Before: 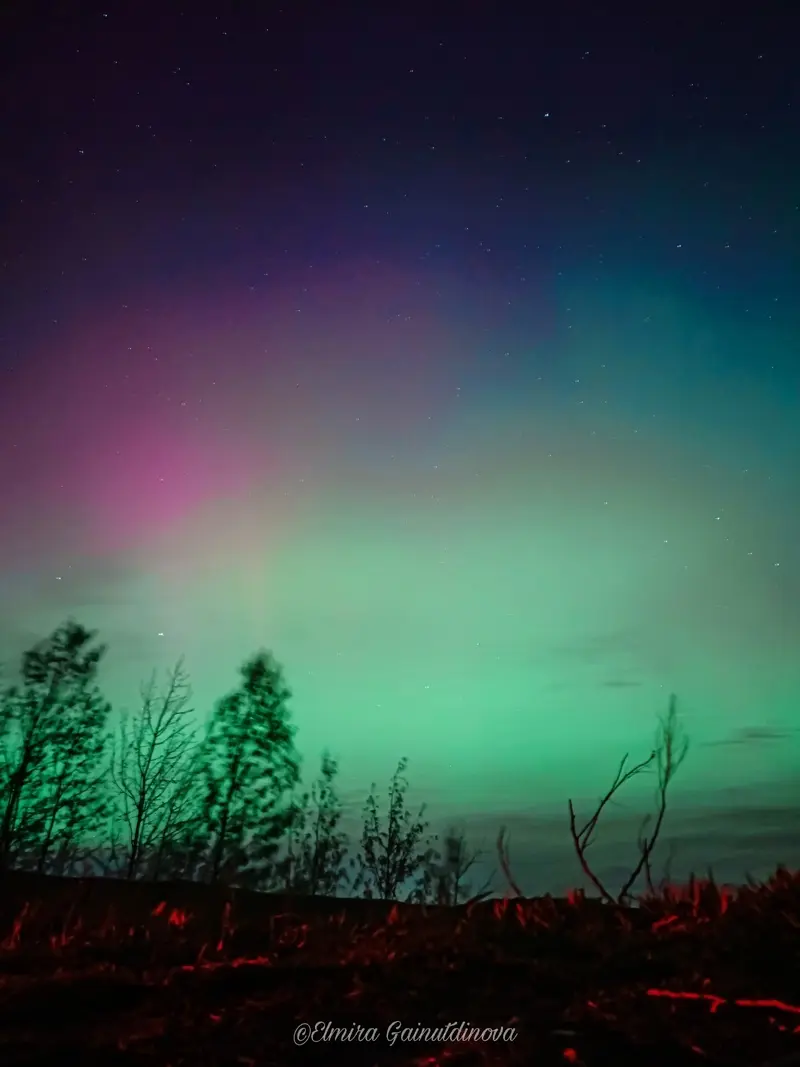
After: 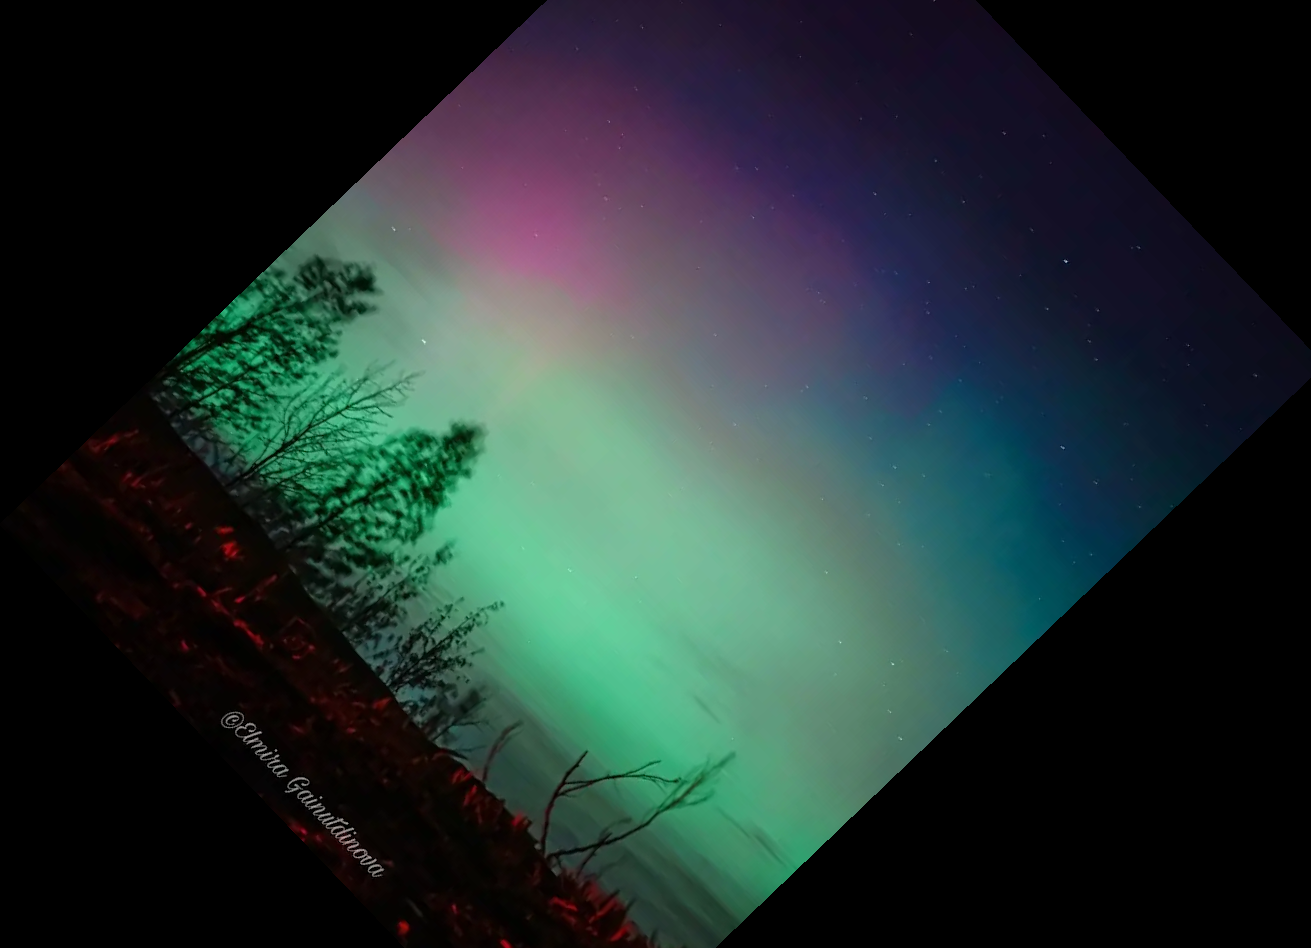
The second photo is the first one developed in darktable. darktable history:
tone equalizer: on, module defaults
crop and rotate: angle -46.26°, top 16.234%, right 0.912%, bottom 11.704%
